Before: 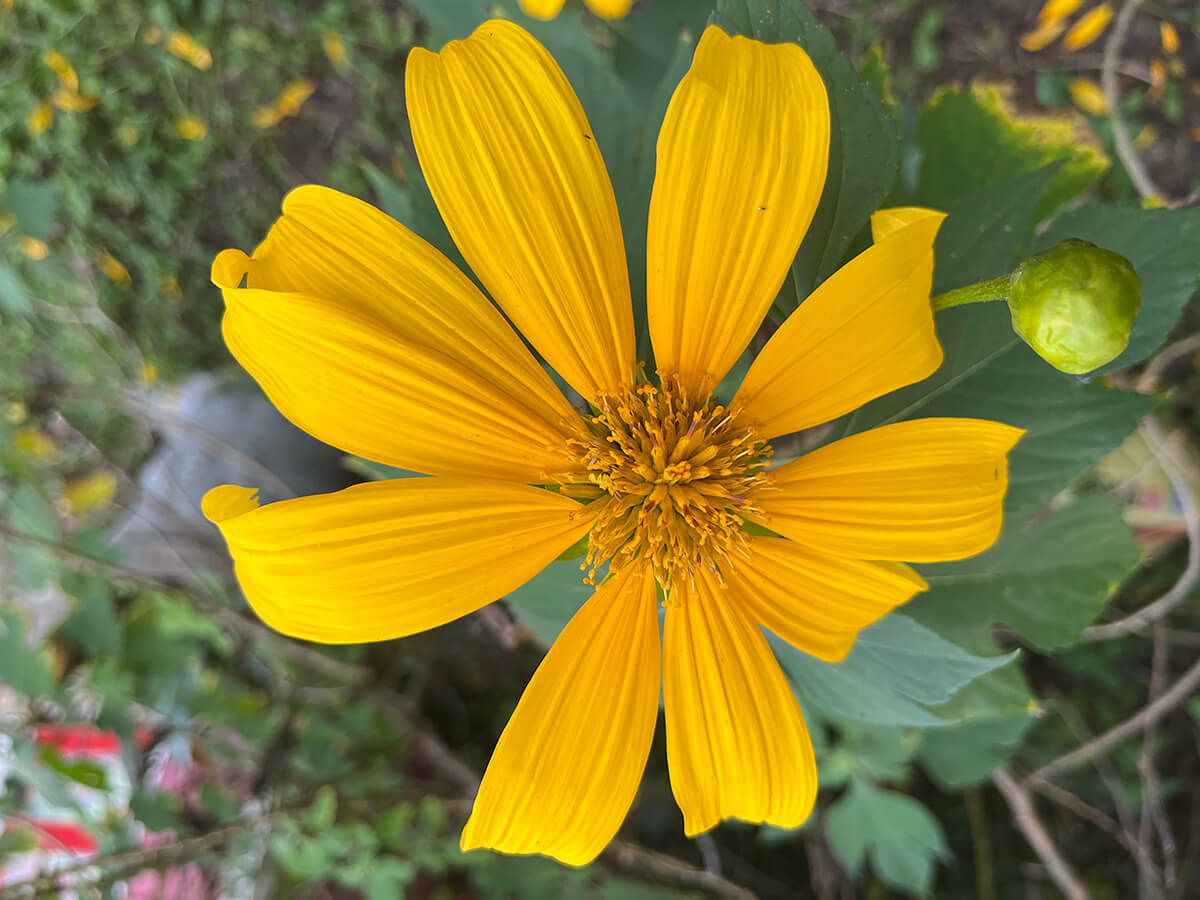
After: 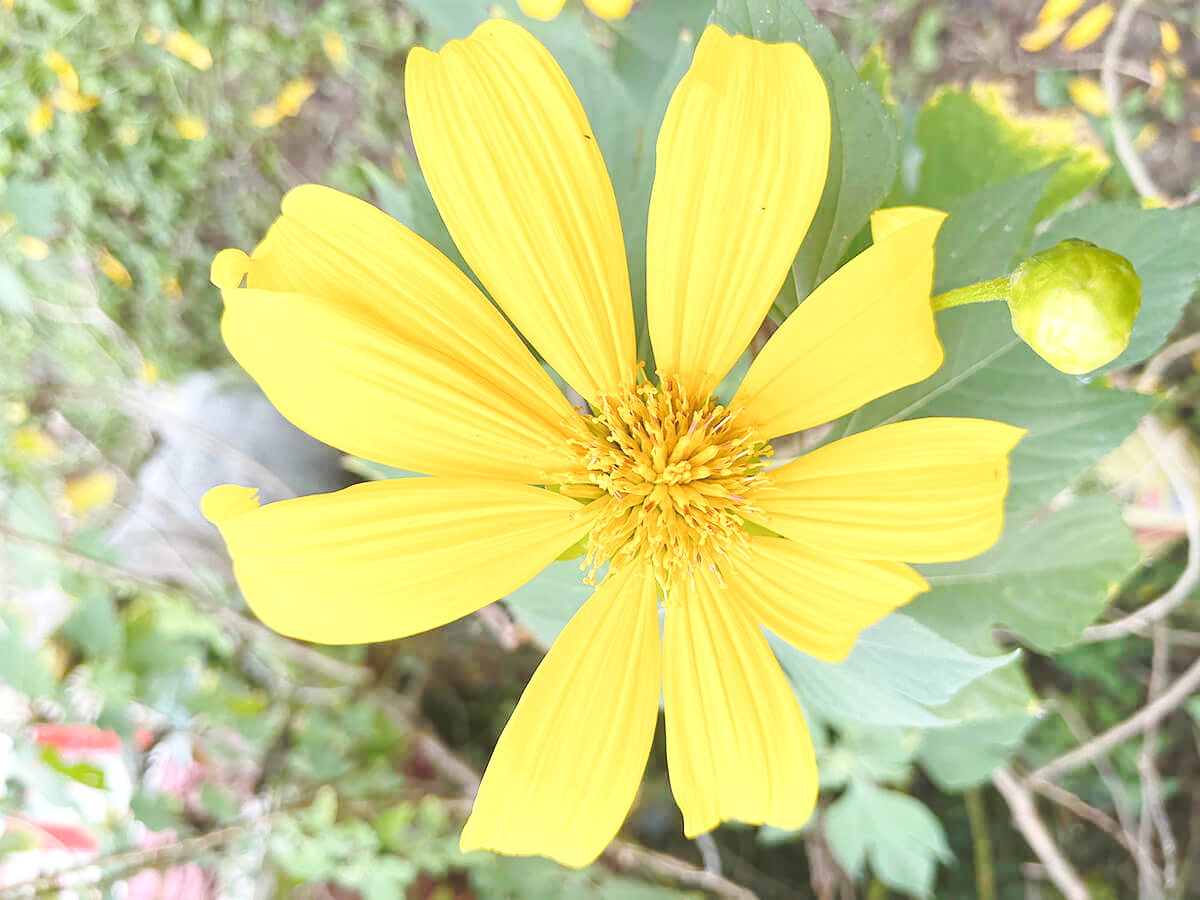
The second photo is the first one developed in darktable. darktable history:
base curve: curves: ch0 [(0, 0.007) (0.028, 0.063) (0.121, 0.311) (0.46, 0.743) (0.859, 0.957) (1, 1)], preserve colors none
exposure: exposure 0.921 EV, compensate highlight preservation false
